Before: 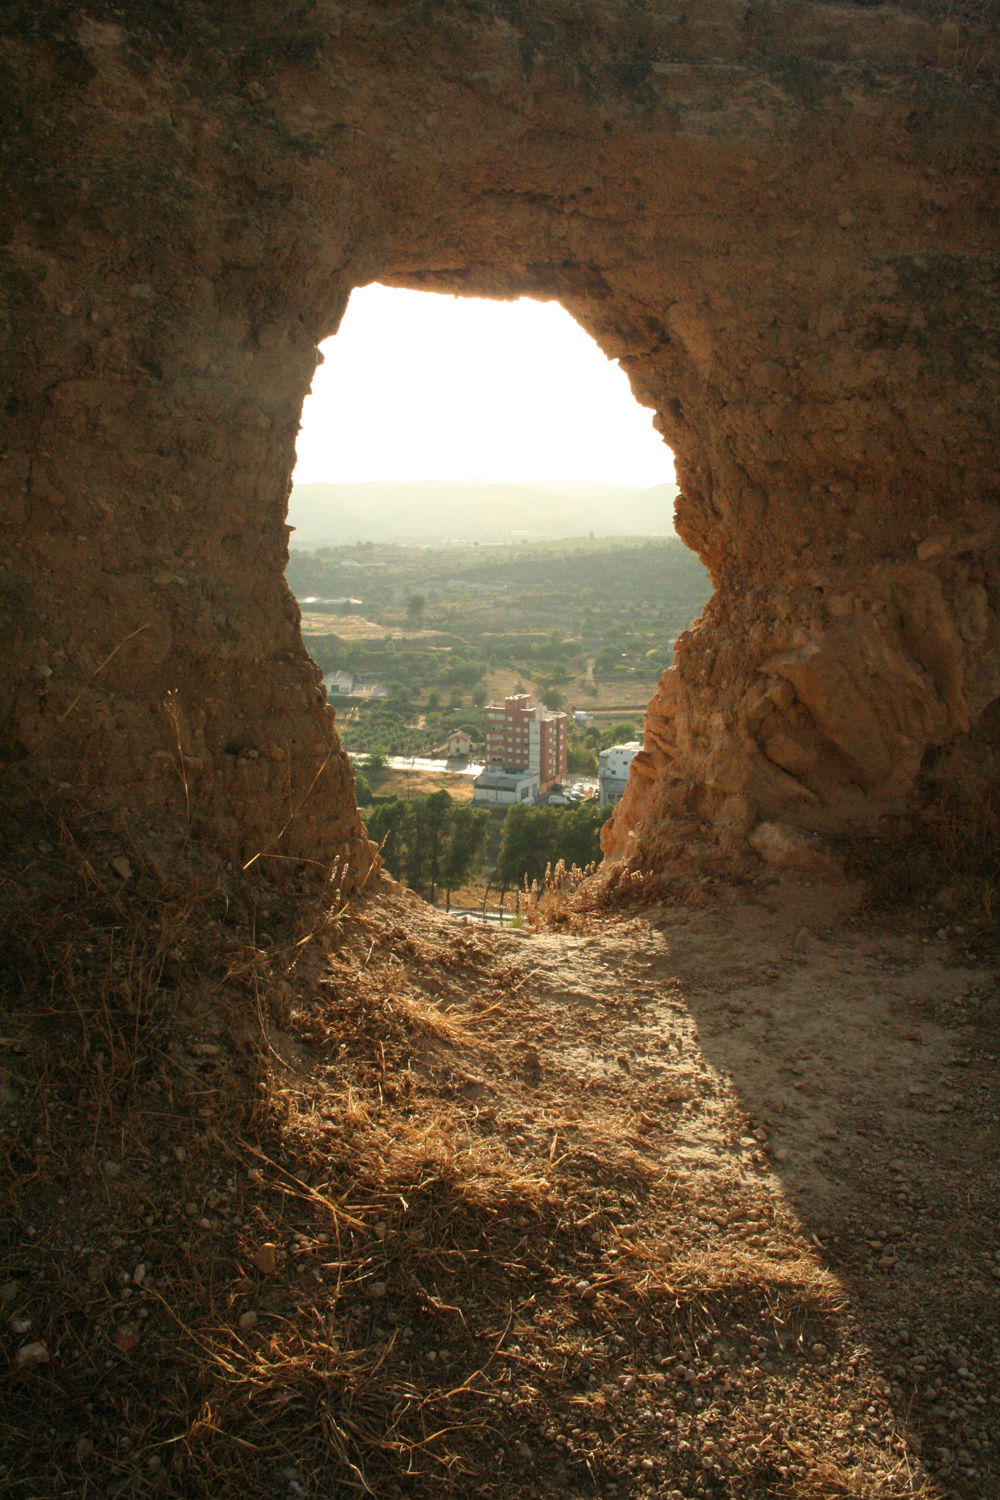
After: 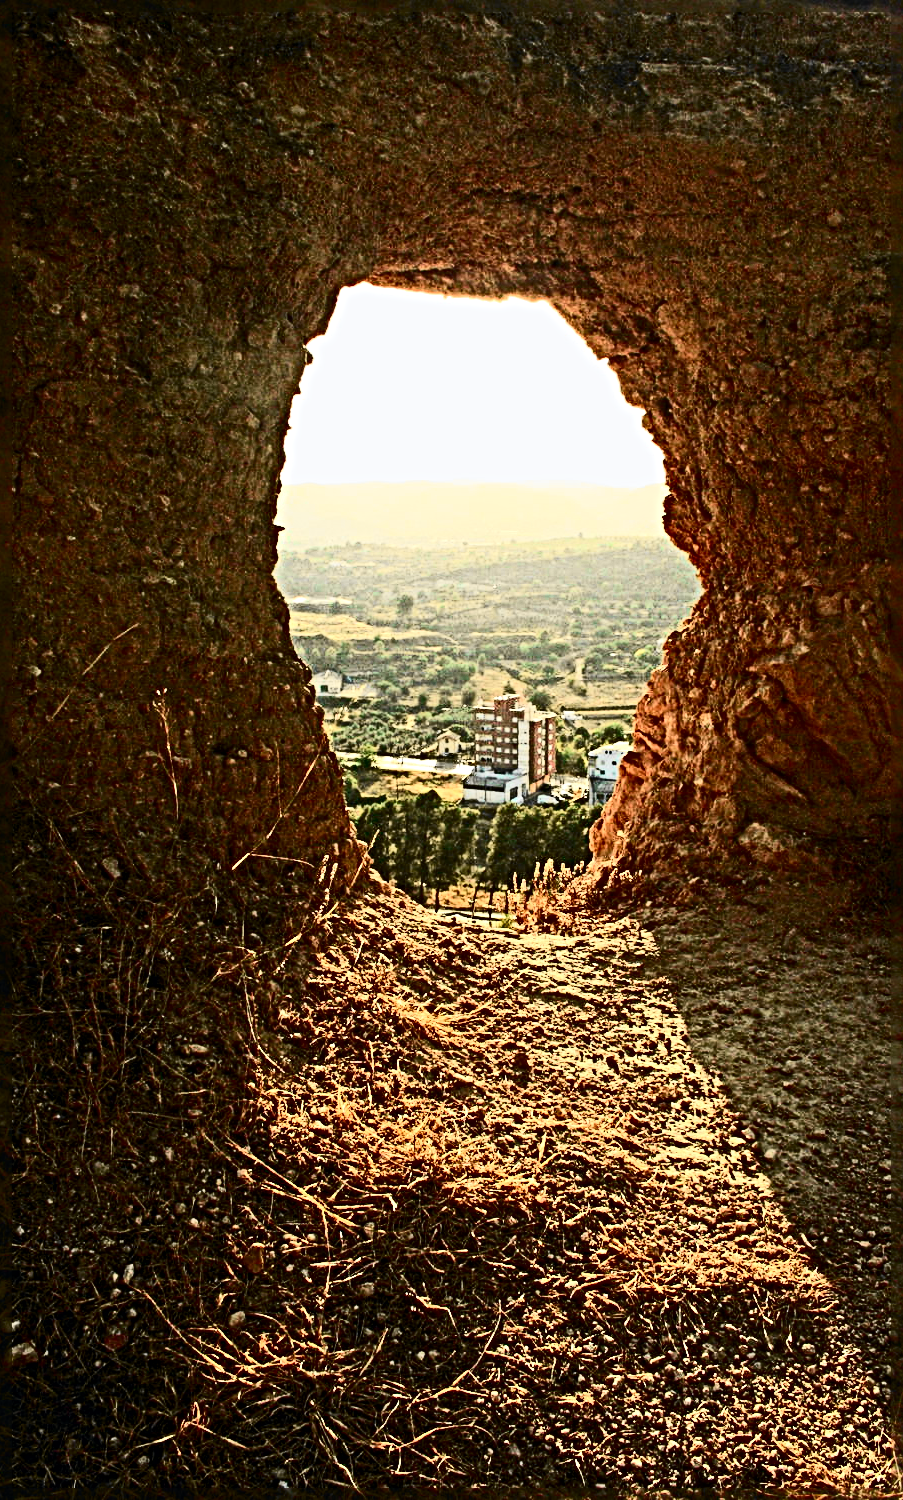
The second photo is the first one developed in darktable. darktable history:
tone curve: curves: ch0 [(0, 0) (0.071, 0.047) (0.266, 0.26) (0.491, 0.552) (0.753, 0.818) (1, 0.983)]; ch1 [(0, 0) (0.346, 0.307) (0.408, 0.369) (0.463, 0.443) (0.482, 0.493) (0.502, 0.5) (0.517, 0.518) (0.546, 0.576) (0.588, 0.643) (0.651, 0.709) (1, 1)]; ch2 [(0, 0) (0.346, 0.34) (0.434, 0.46) (0.485, 0.494) (0.5, 0.494) (0.517, 0.503) (0.535, 0.545) (0.583, 0.624) (0.625, 0.678) (1, 1)], color space Lab, independent channels, preserve colors none
sharpen: radius 6.274, amount 1.799, threshold 0.004
crop and rotate: left 1.183%, right 8.497%
contrast brightness saturation: contrast 0.373, brightness 0.095
